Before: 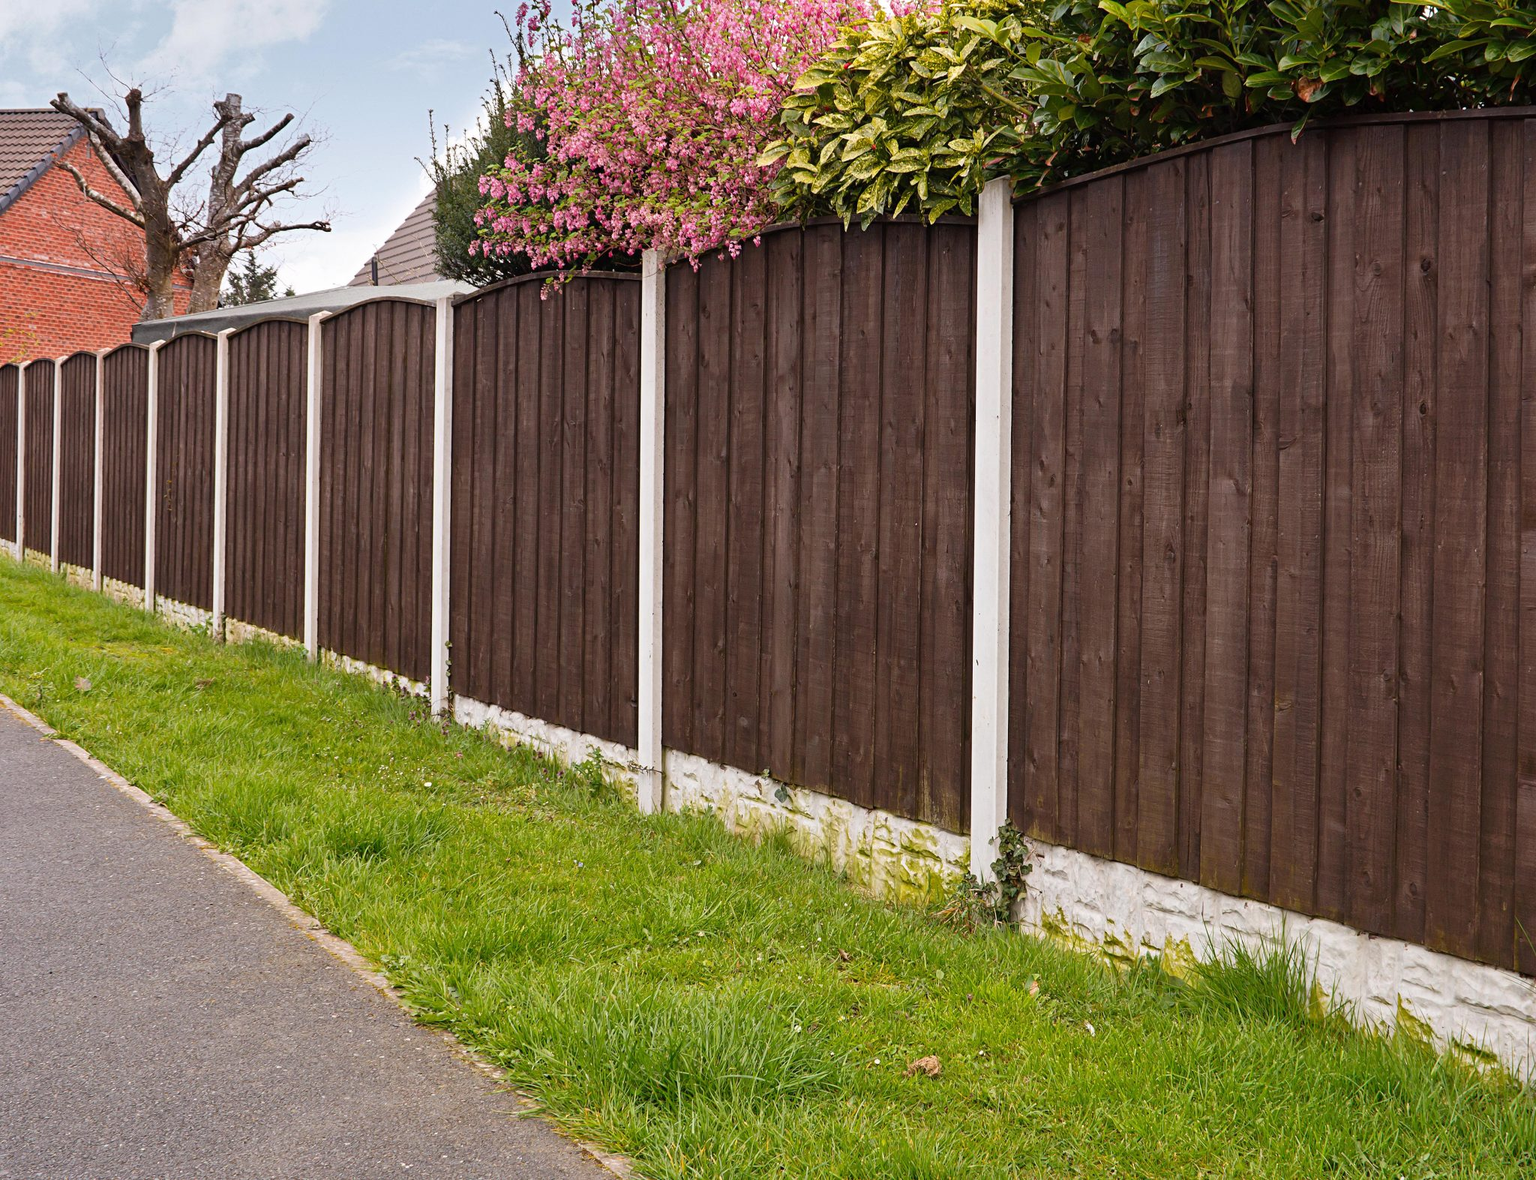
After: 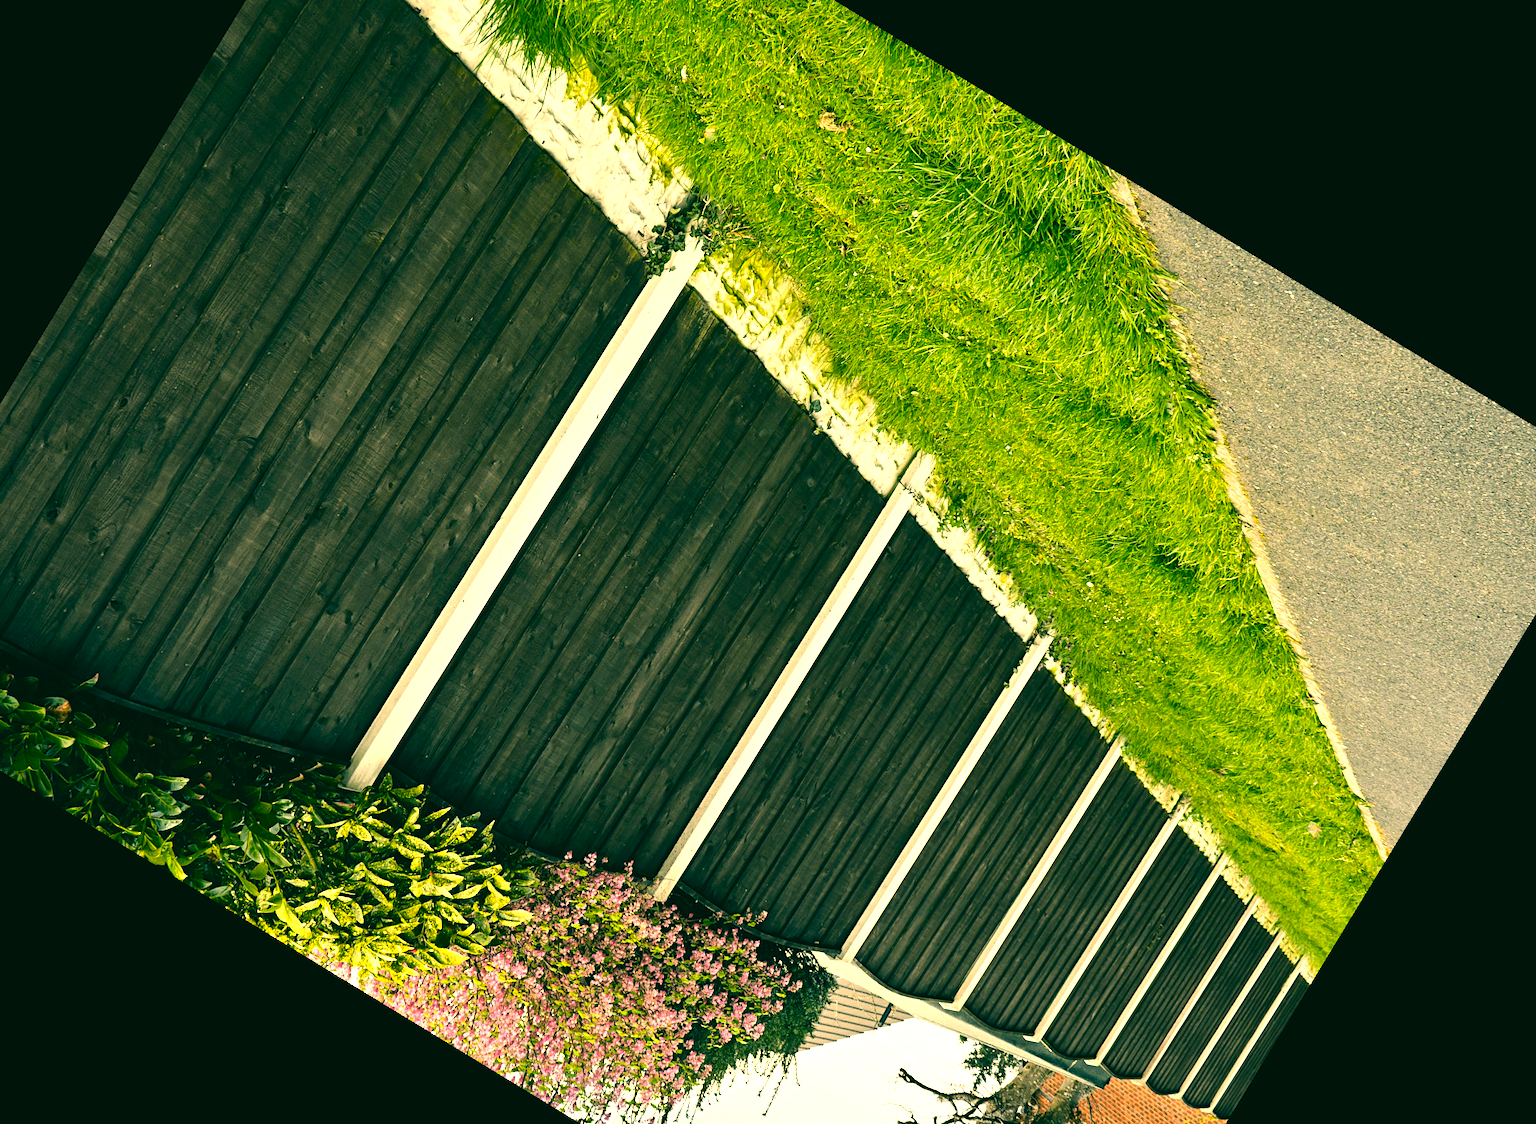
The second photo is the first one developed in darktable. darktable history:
crop and rotate: angle 148.68°, left 9.111%, top 15.603%, right 4.588%, bottom 17.041%
color correction: highlights a* 1.83, highlights b* 34.02, shadows a* -36.68, shadows b* -5.48
tone equalizer: -8 EV -1.08 EV, -7 EV -1.01 EV, -6 EV -0.867 EV, -5 EV -0.578 EV, -3 EV 0.578 EV, -2 EV 0.867 EV, -1 EV 1.01 EV, +0 EV 1.08 EV, edges refinement/feathering 500, mask exposure compensation -1.57 EV, preserve details no
